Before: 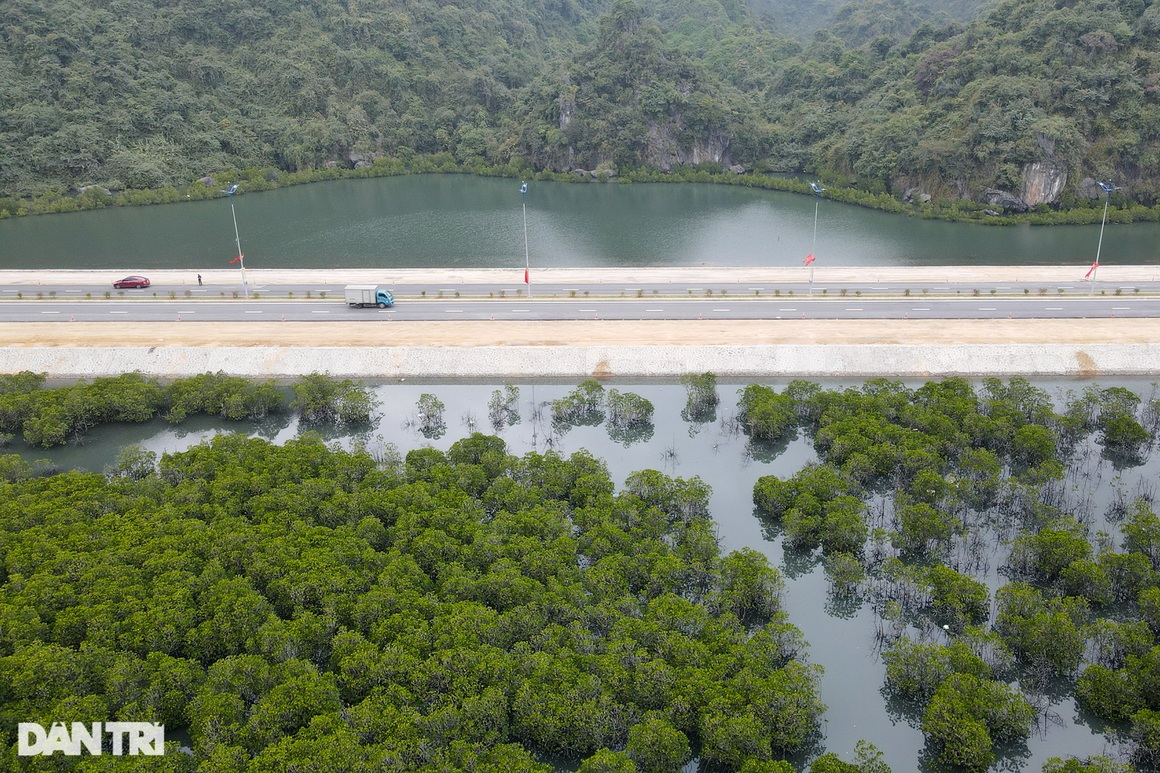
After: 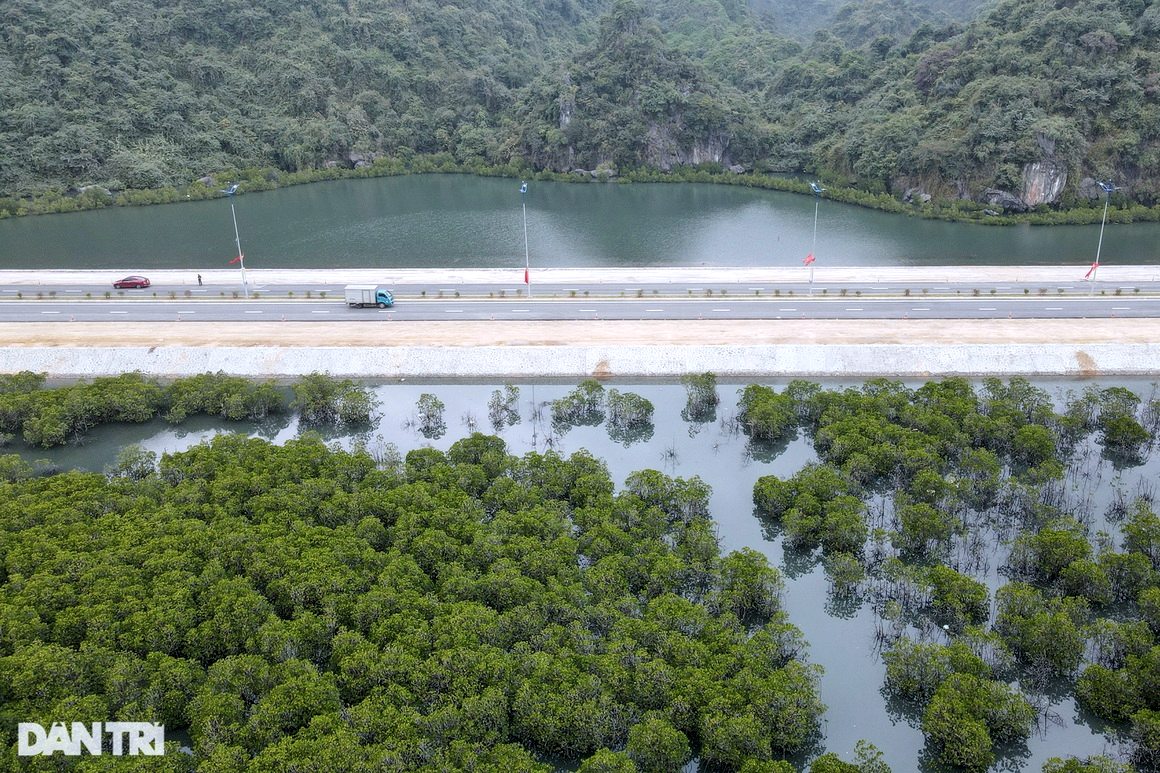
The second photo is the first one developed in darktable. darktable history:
local contrast: detail 130%
color correction: highlights a* -0.702, highlights b* -9.11
